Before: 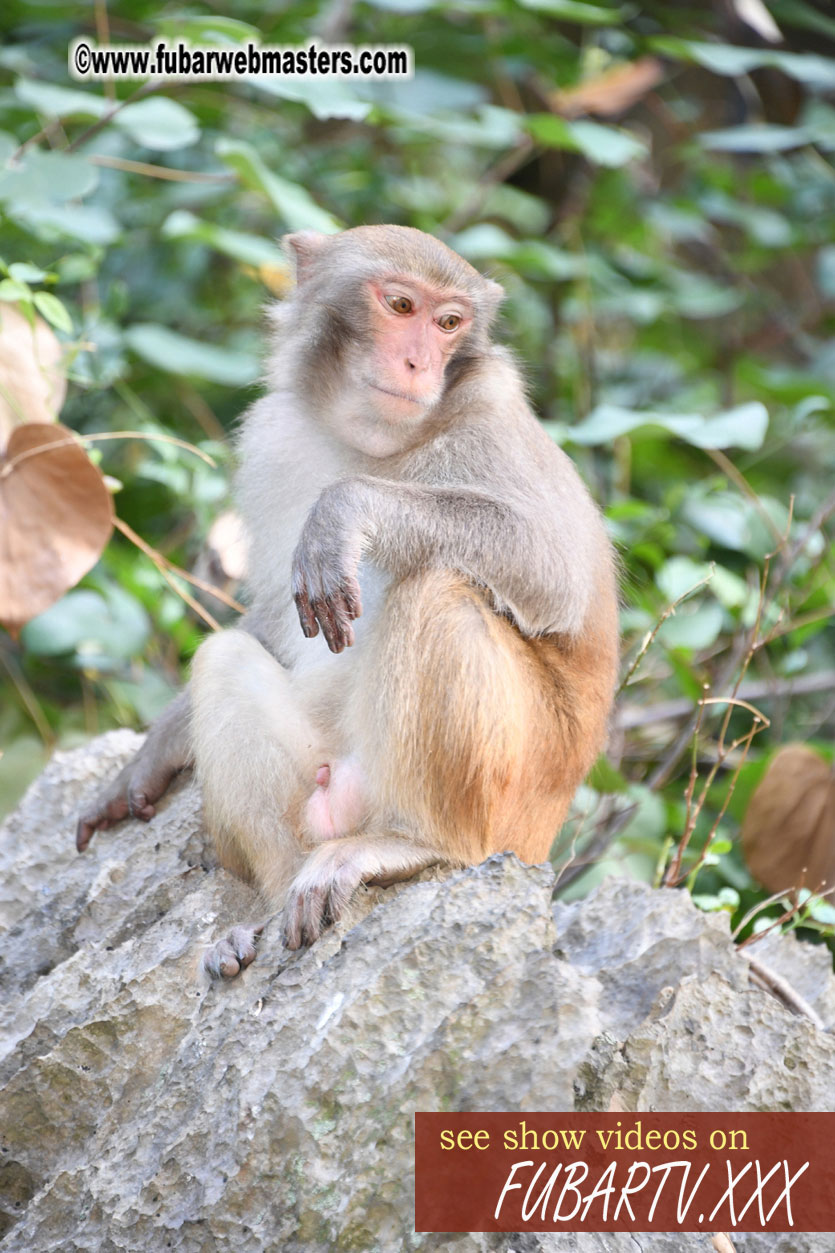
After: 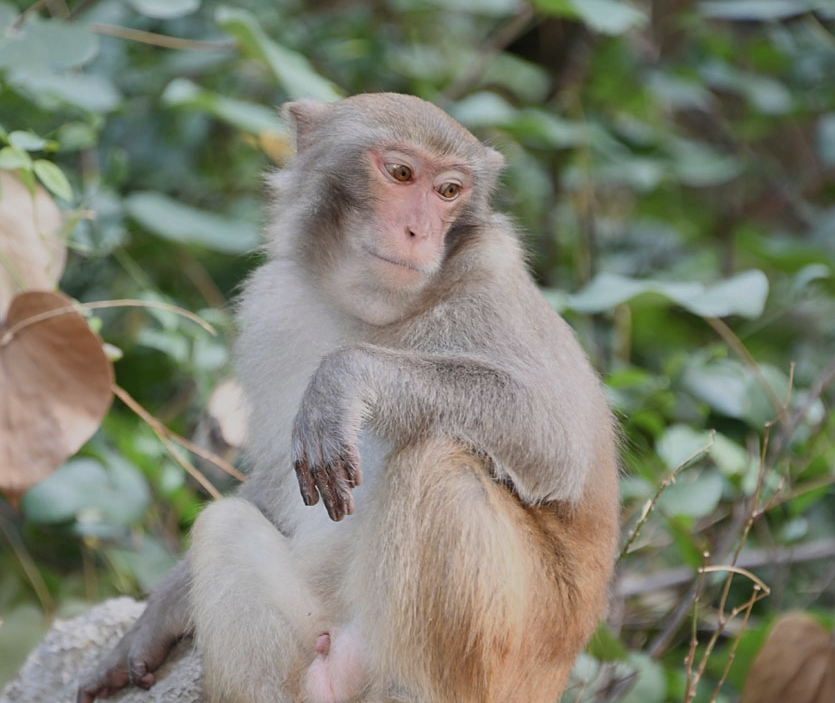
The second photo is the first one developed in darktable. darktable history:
exposure: black level correction 0, exposure -0.721 EV, compensate highlight preservation false
contrast brightness saturation: saturation -0.1
crop and rotate: top 10.605%, bottom 33.274%
sharpen: amount 0.2
